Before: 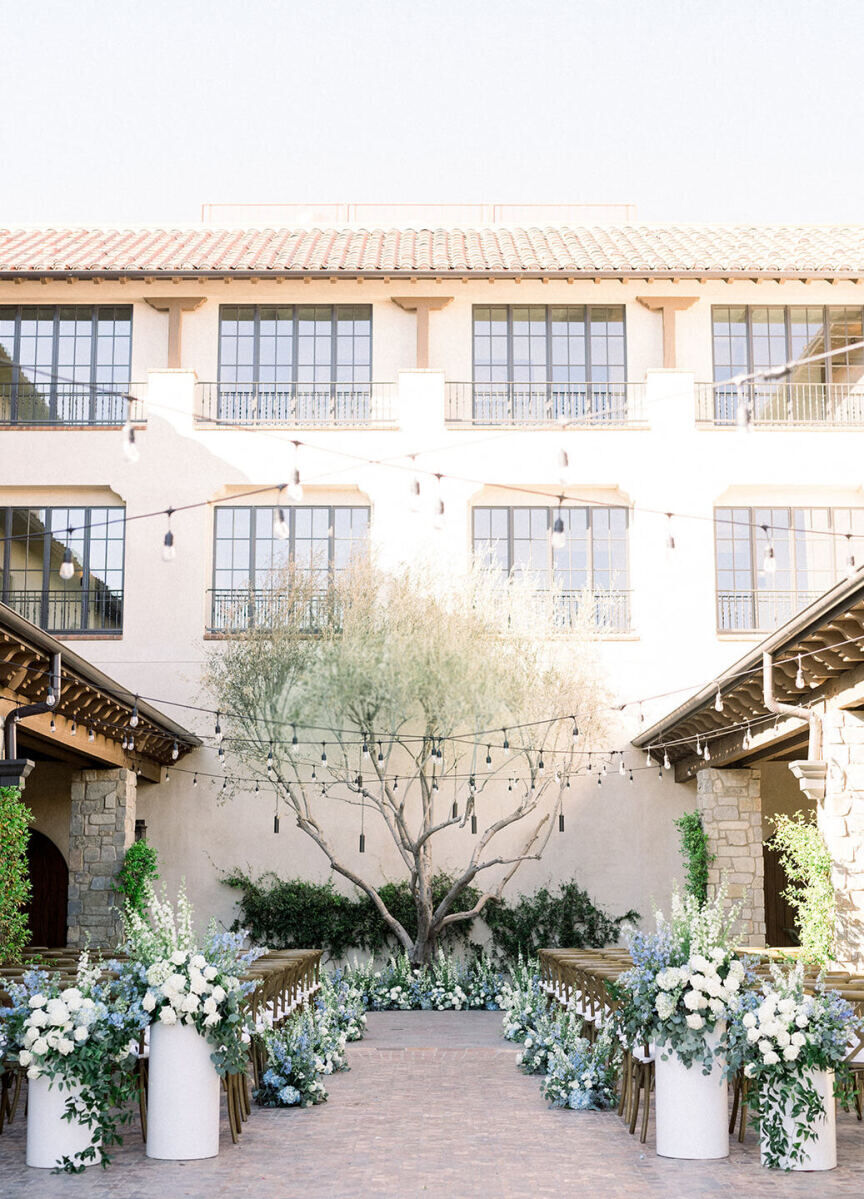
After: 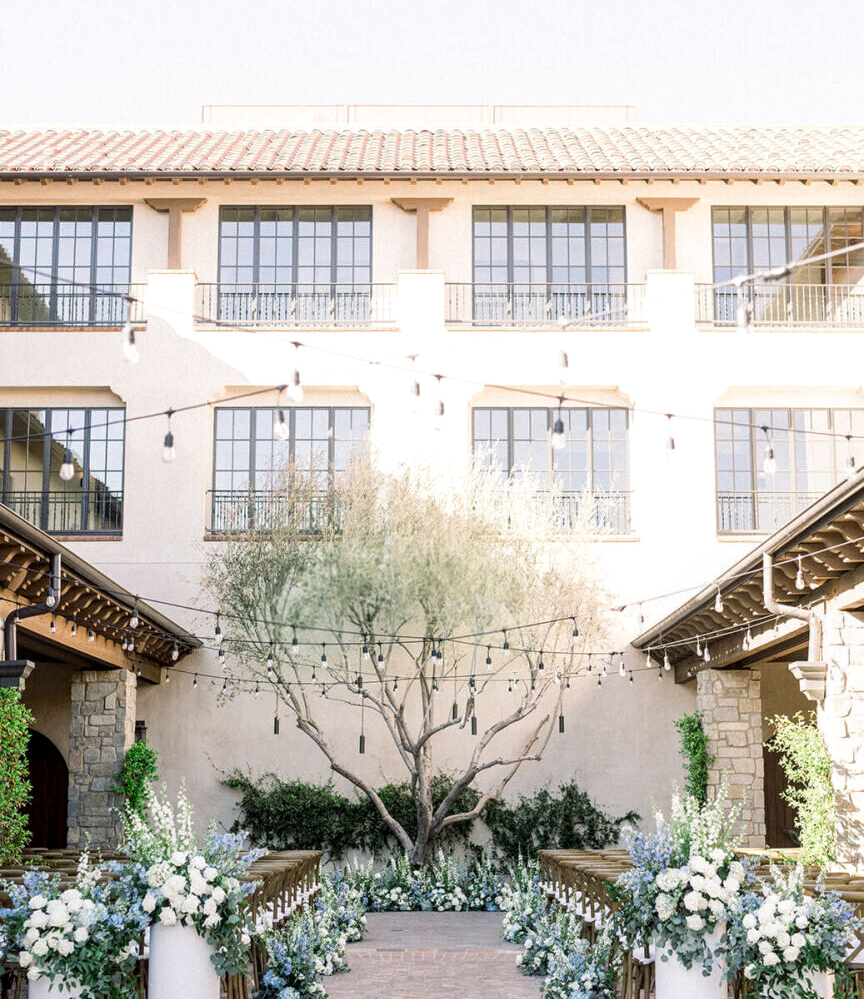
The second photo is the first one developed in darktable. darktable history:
local contrast: shadows 45%
crop and rotate: top 8.333%, bottom 8.333%
